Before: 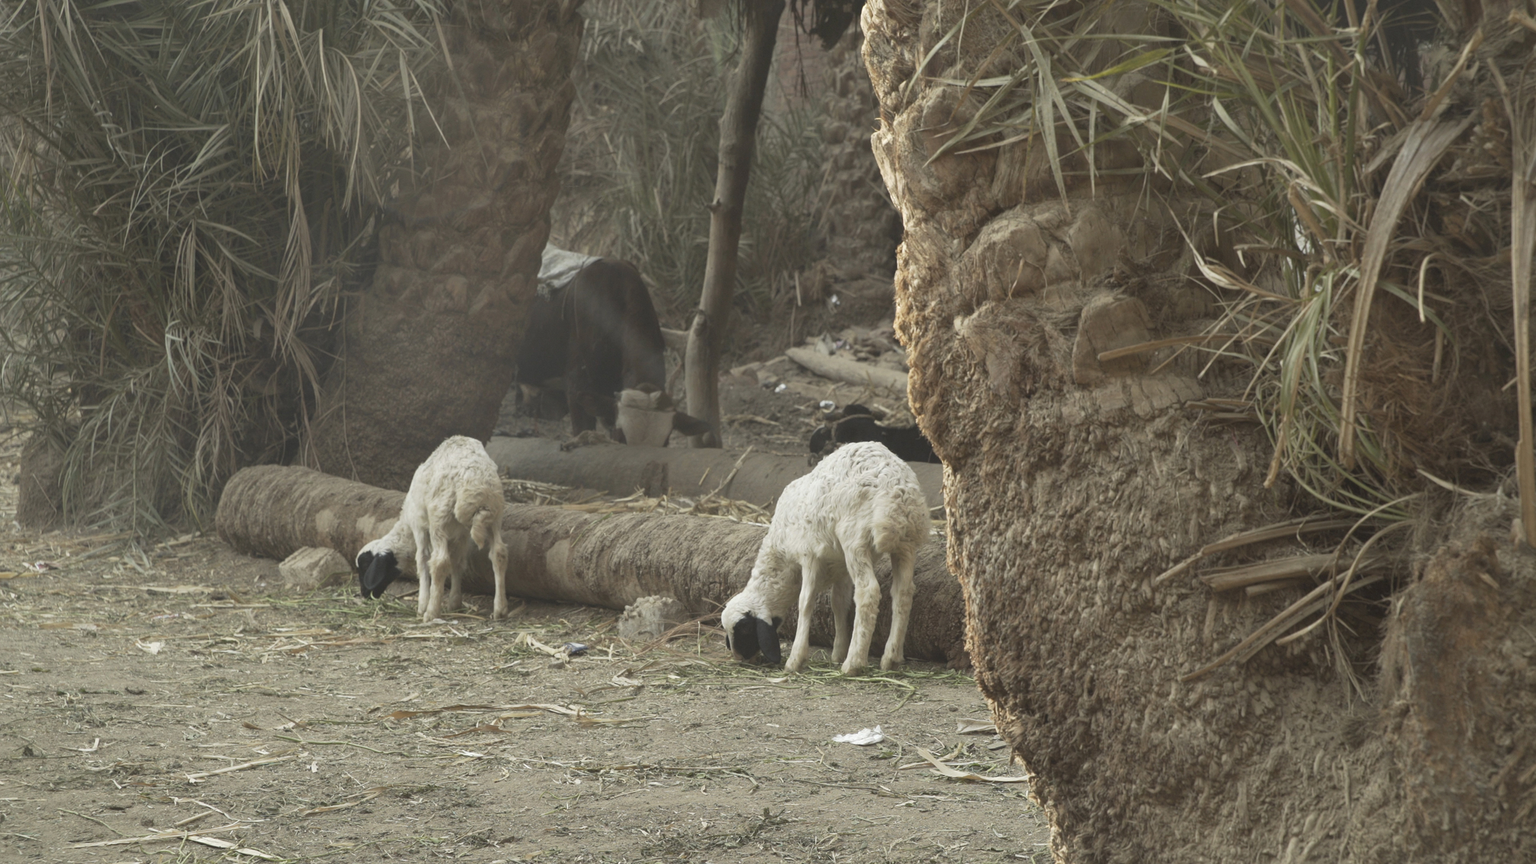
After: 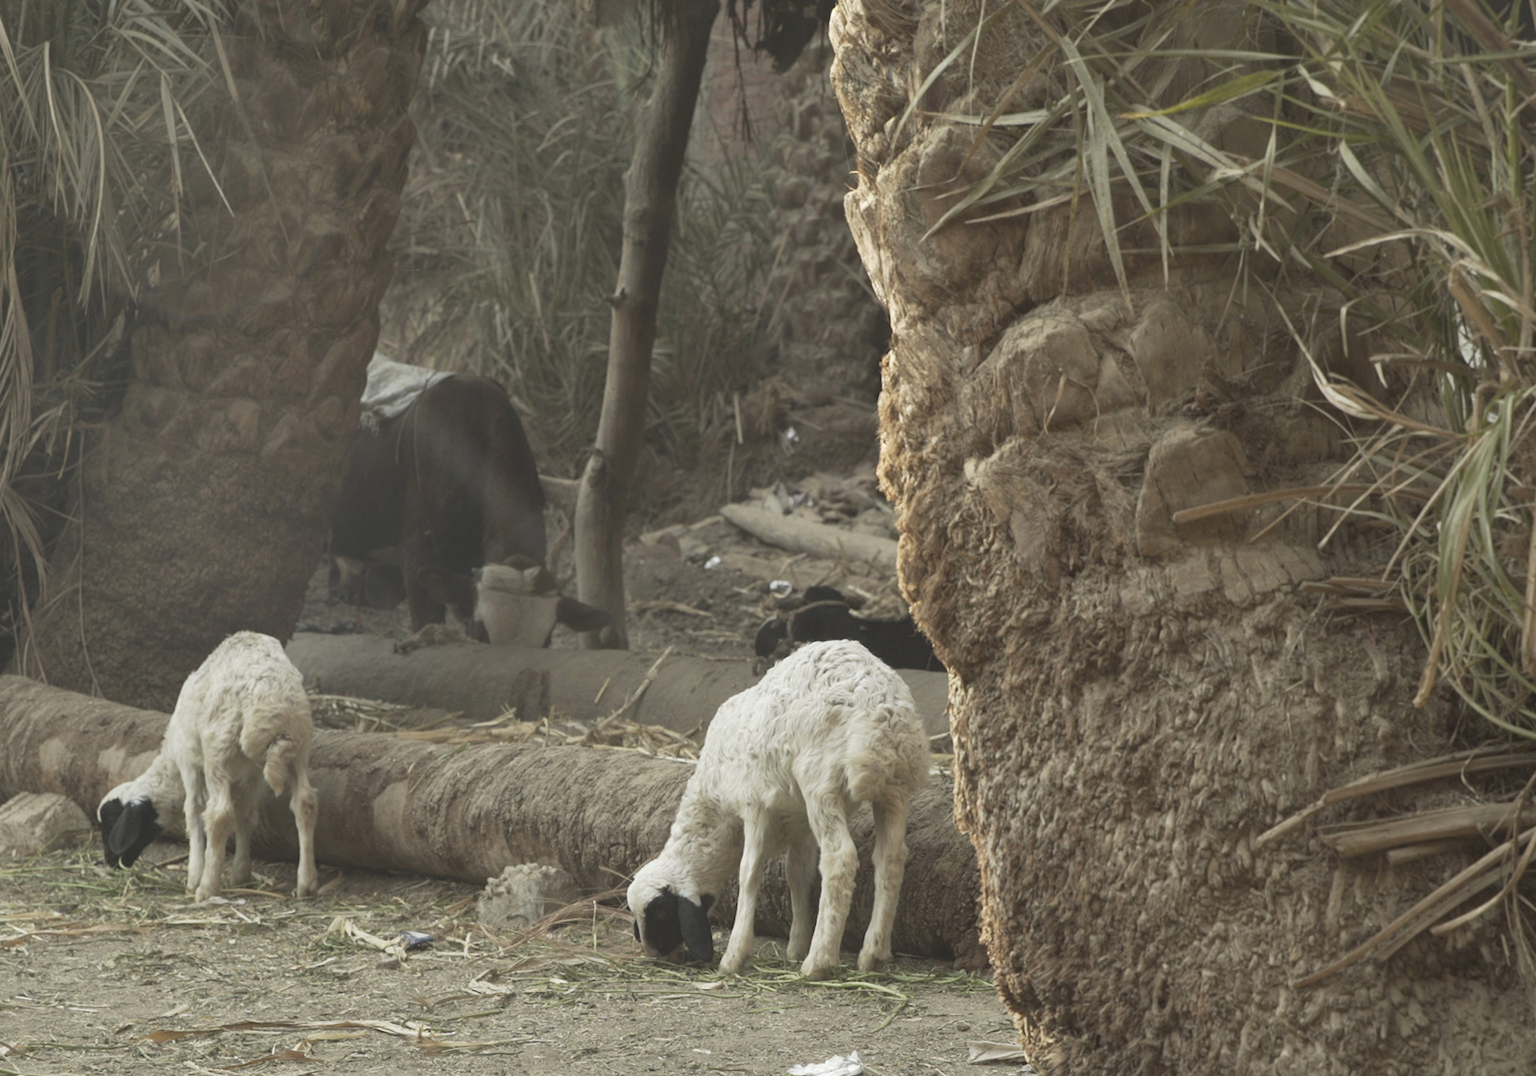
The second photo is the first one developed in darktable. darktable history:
crop: left 18.814%, right 12.156%, bottom 13.983%
